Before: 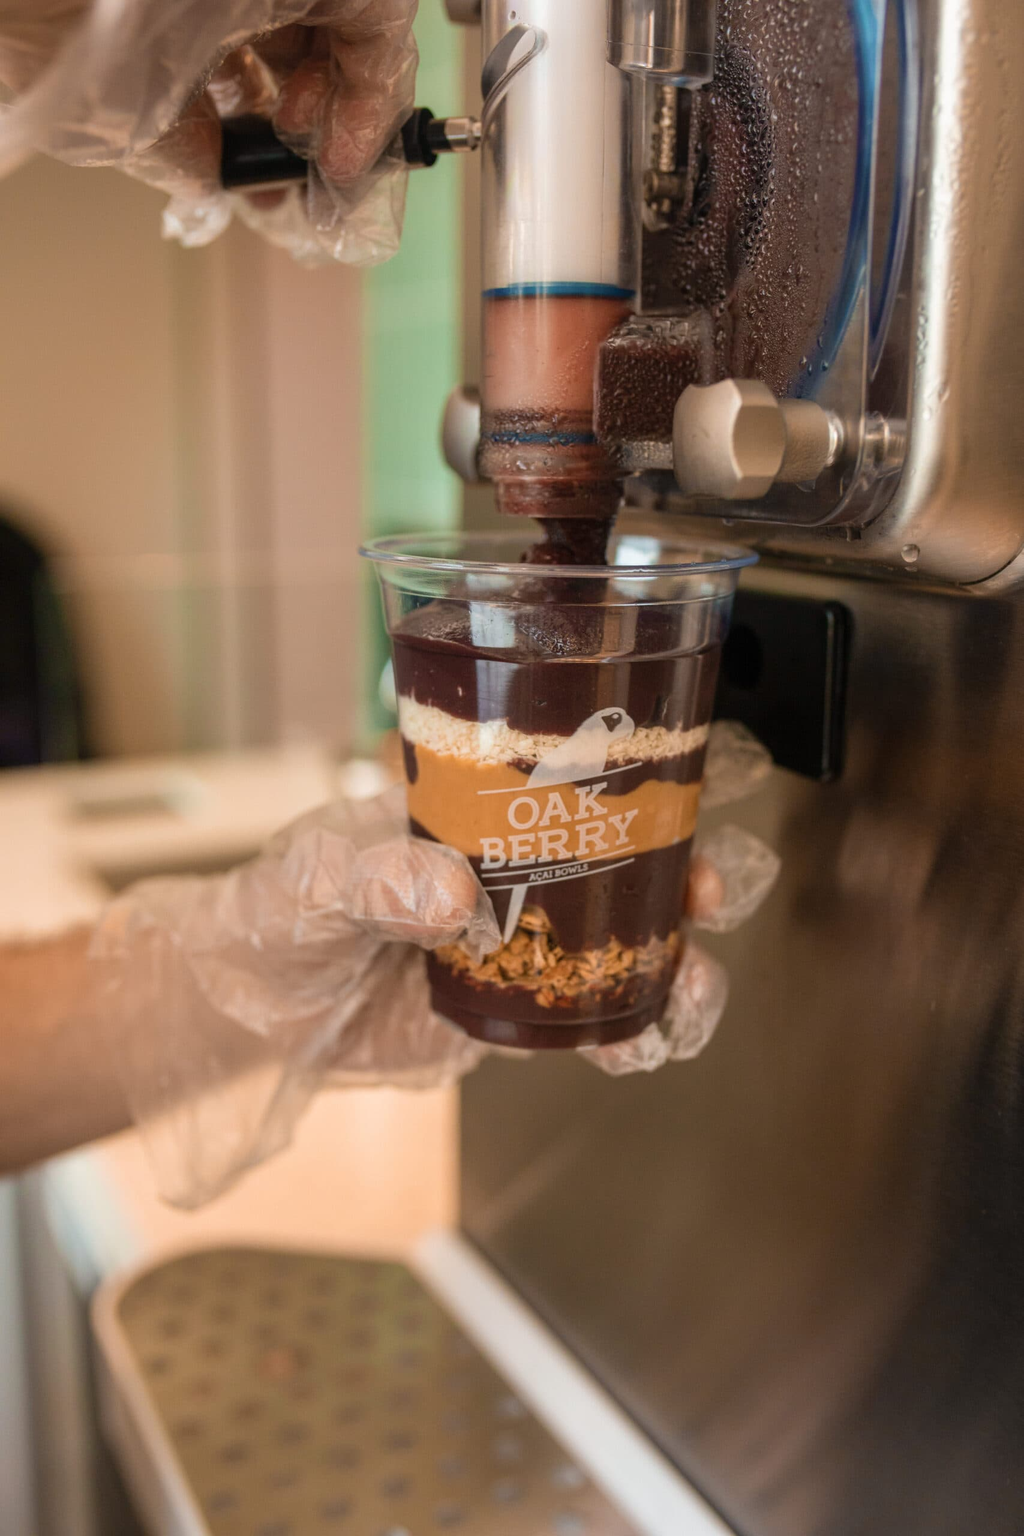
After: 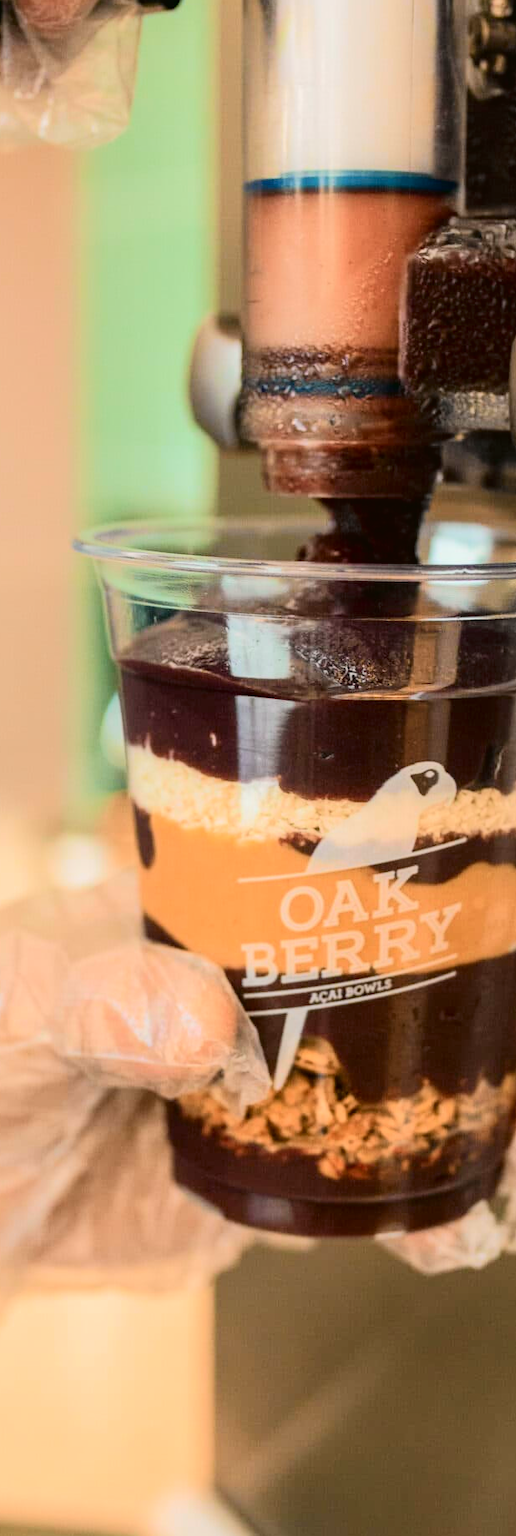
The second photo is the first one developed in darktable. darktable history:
tone curve: curves: ch0 [(0, 0.017) (0.091, 0.04) (0.296, 0.276) (0.439, 0.482) (0.64, 0.729) (0.785, 0.817) (0.995, 0.917)]; ch1 [(0, 0) (0.384, 0.365) (0.463, 0.447) (0.486, 0.474) (0.503, 0.497) (0.526, 0.52) (0.555, 0.564) (0.578, 0.589) (0.638, 0.66) (0.766, 0.773) (1, 1)]; ch2 [(0, 0) (0.374, 0.344) (0.446, 0.443) (0.501, 0.509) (0.528, 0.522) (0.569, 0.593) (0.61, 0.646) (0.666, 0.688) (1, 1)], color space Lab, independent channels, preserve colors none
tone equalizer: -8 EV -0.407 EV, -7 EV -0.391 EV, -6 EV -0.355 EV, -5 EV -0.191 EV, -3 EV 0.197 EV, -2 EV 0.343 EV, -1 EV 0.407 EV, +0 EV 0.413 EV
crop and rotate: left 29.936%, top 10.405%, right 33.792%, bottom 17.669%
